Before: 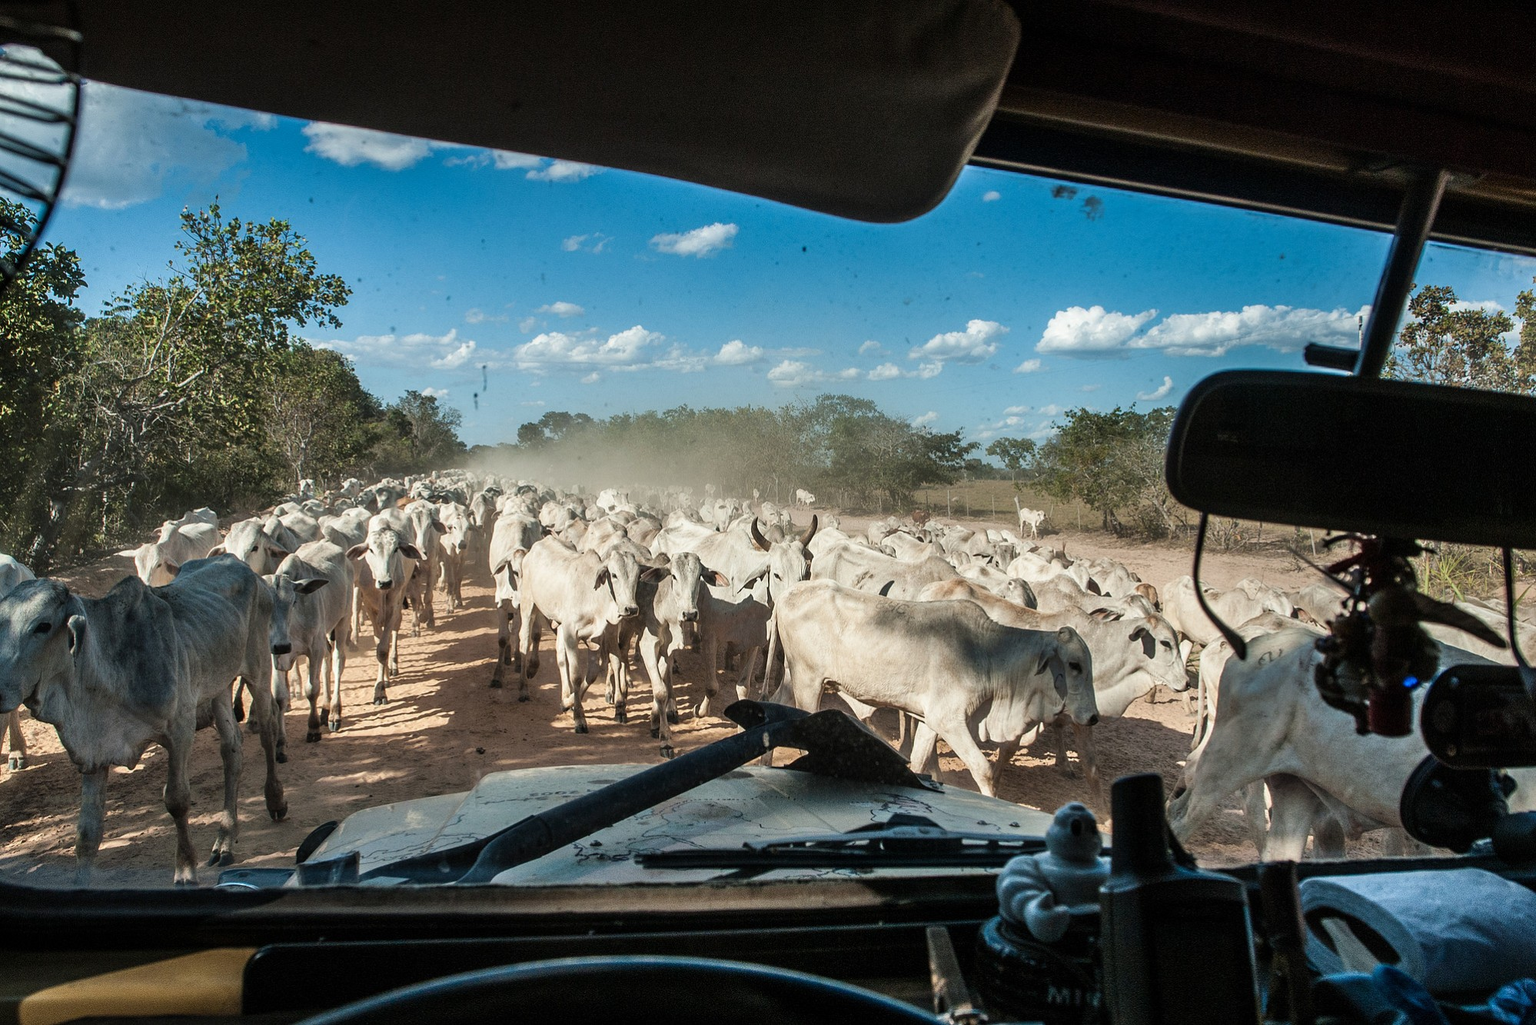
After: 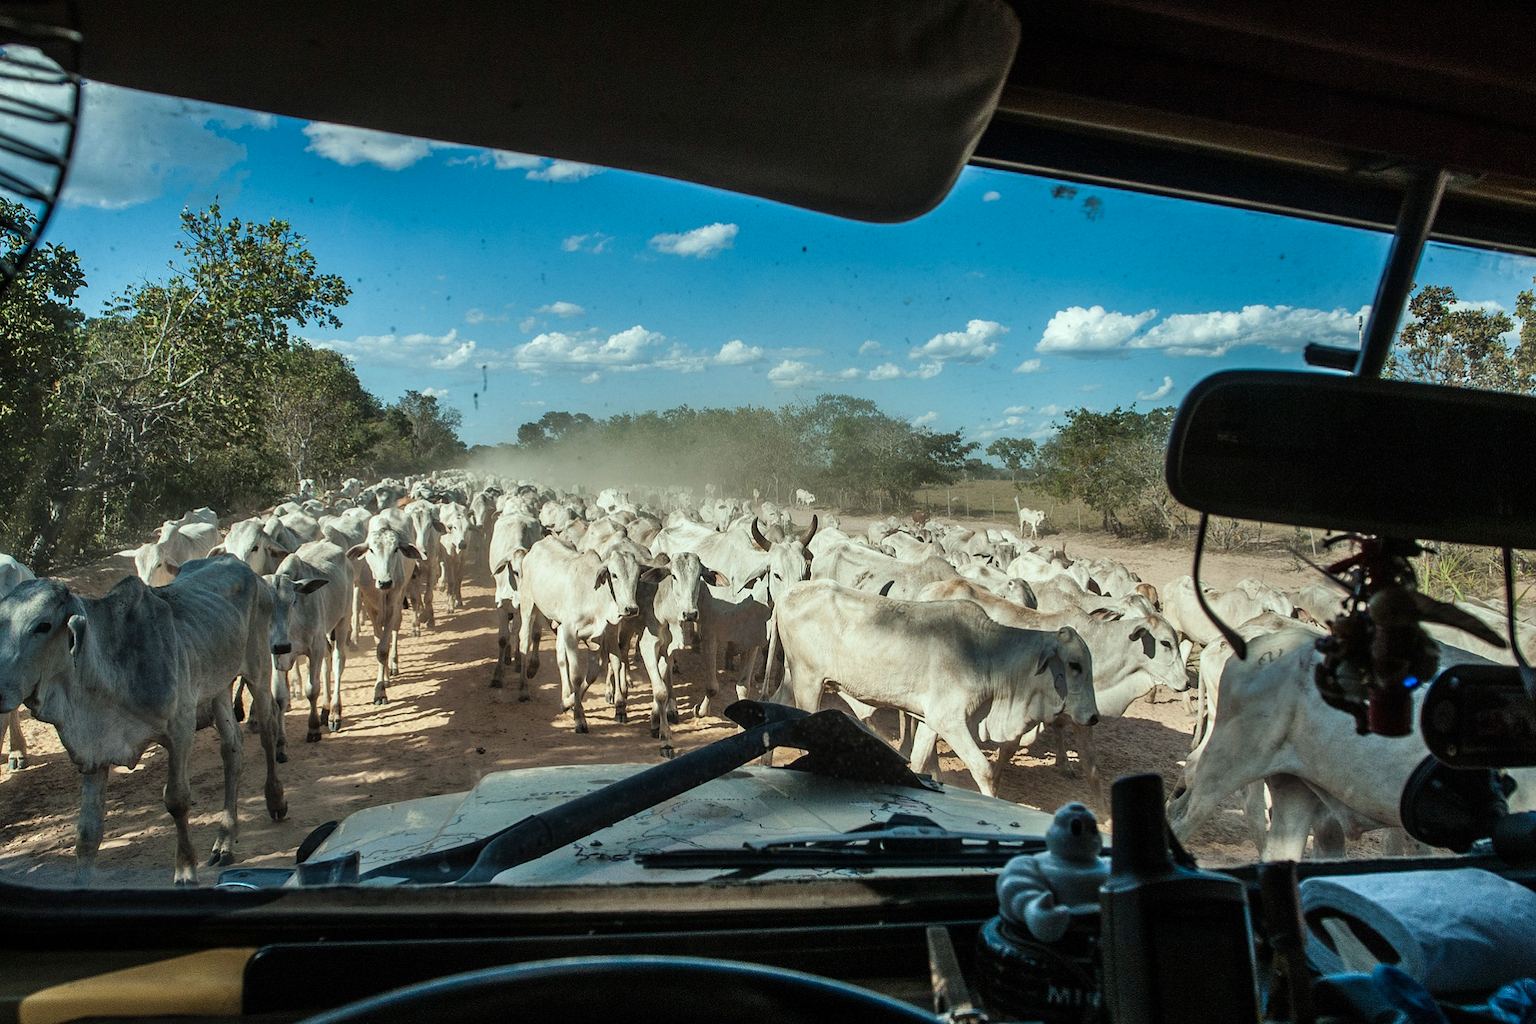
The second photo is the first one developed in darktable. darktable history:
shadows and highlights: shadows 5, soften with gaussian
color correction: highlights a* -6.69, highlights b* 0.49
